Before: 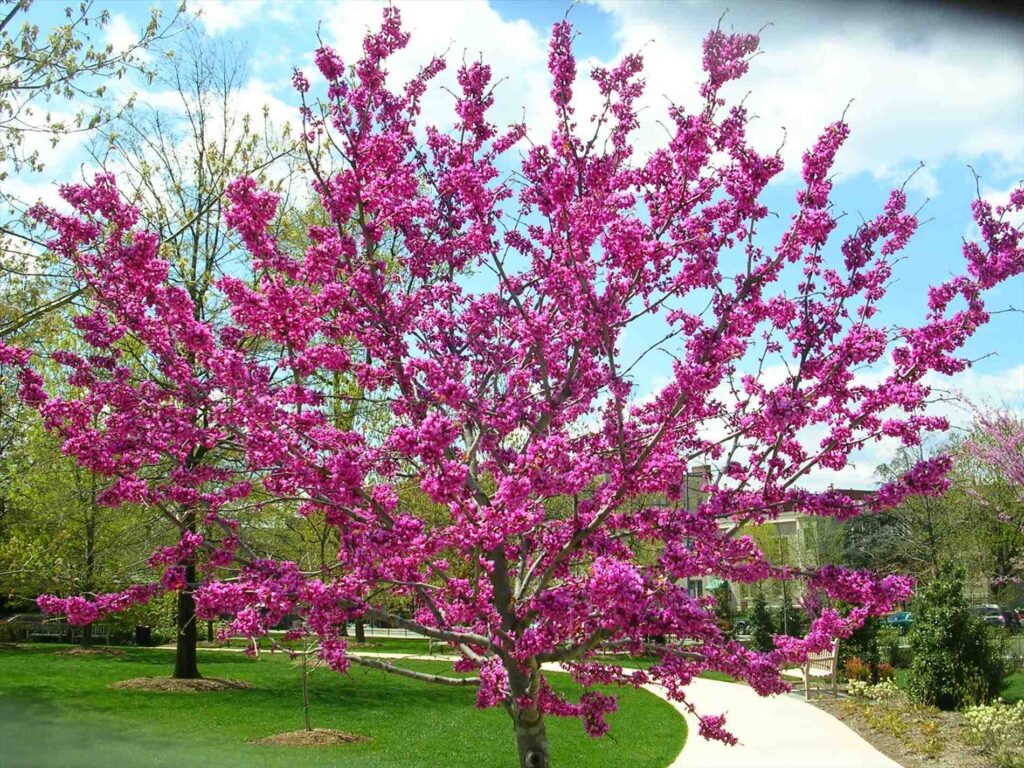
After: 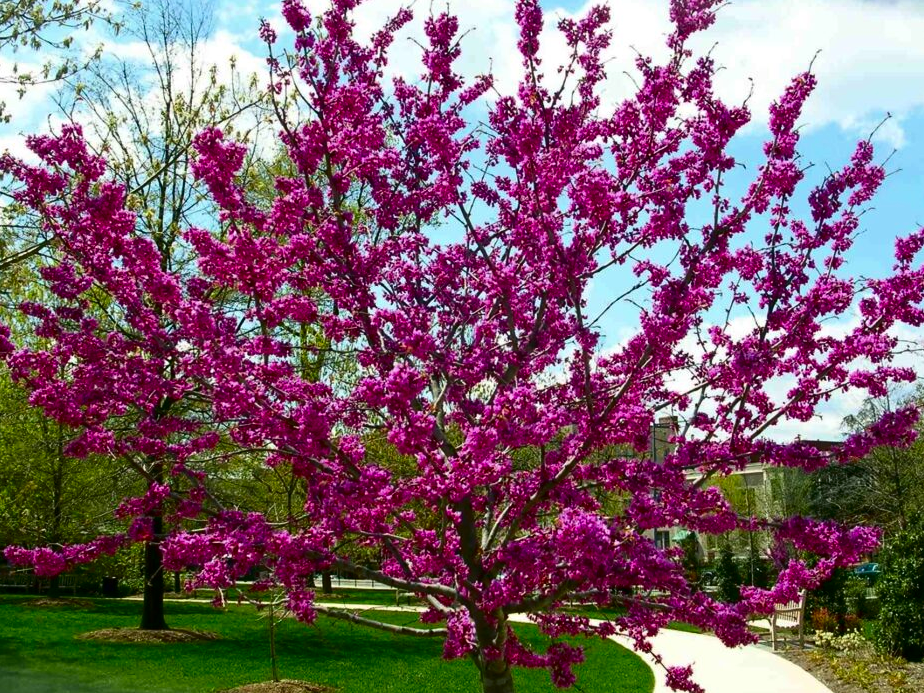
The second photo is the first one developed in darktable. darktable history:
contrast brightness saturation: contrast 0.13, brightness -0.24, saturation 0.14
crop: left 3.305%, top 6.436%, right 6.389%, bottom 3.258%
